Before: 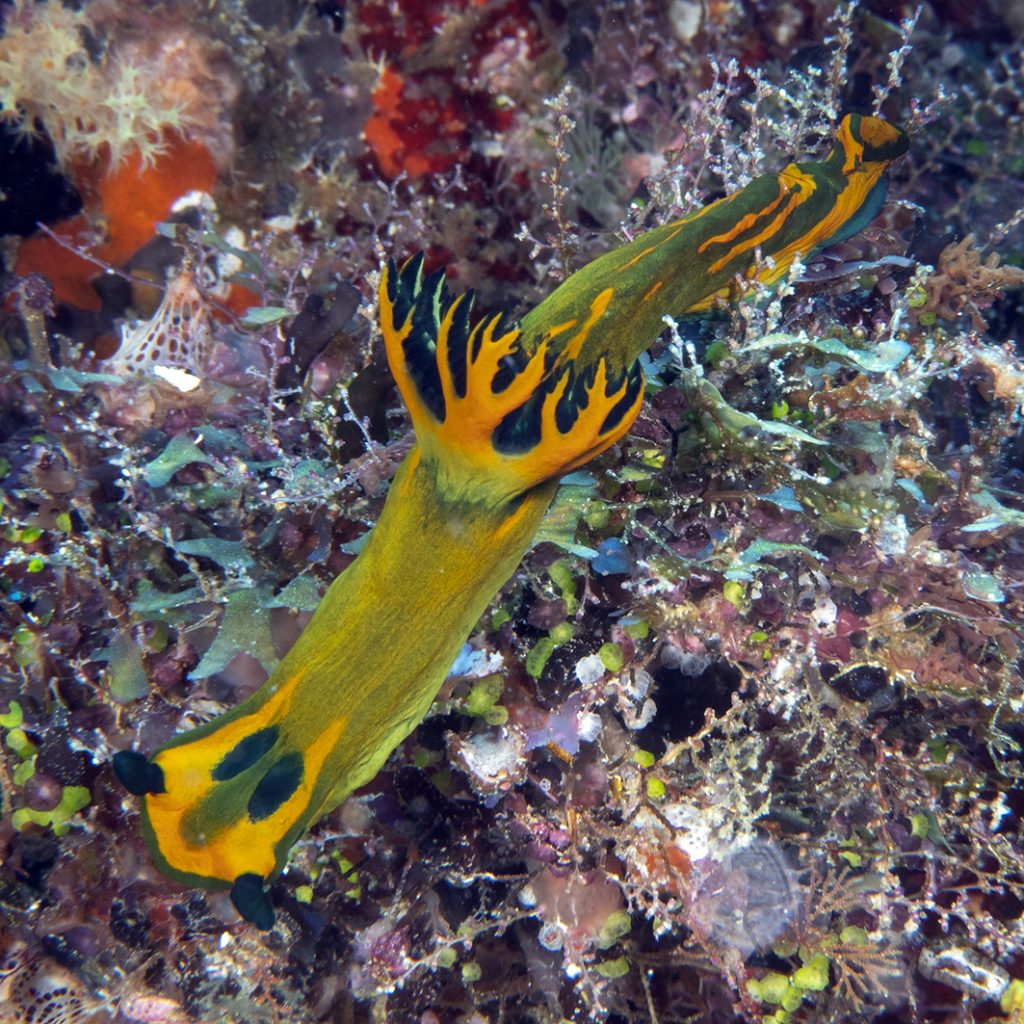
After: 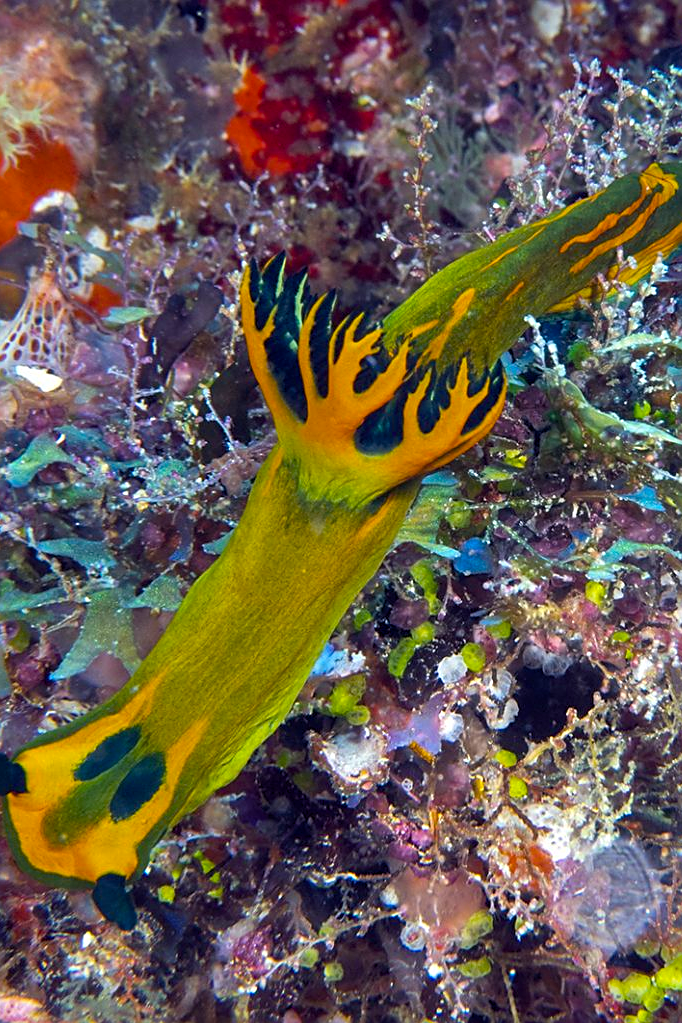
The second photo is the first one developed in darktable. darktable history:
sharpen: on, module defaults
crop and rotate: left 13.537%, right 19.796%
color balance rgb: linear chroma grading › global chroma 15%, perceptual saturation grading › global saturation 30%
